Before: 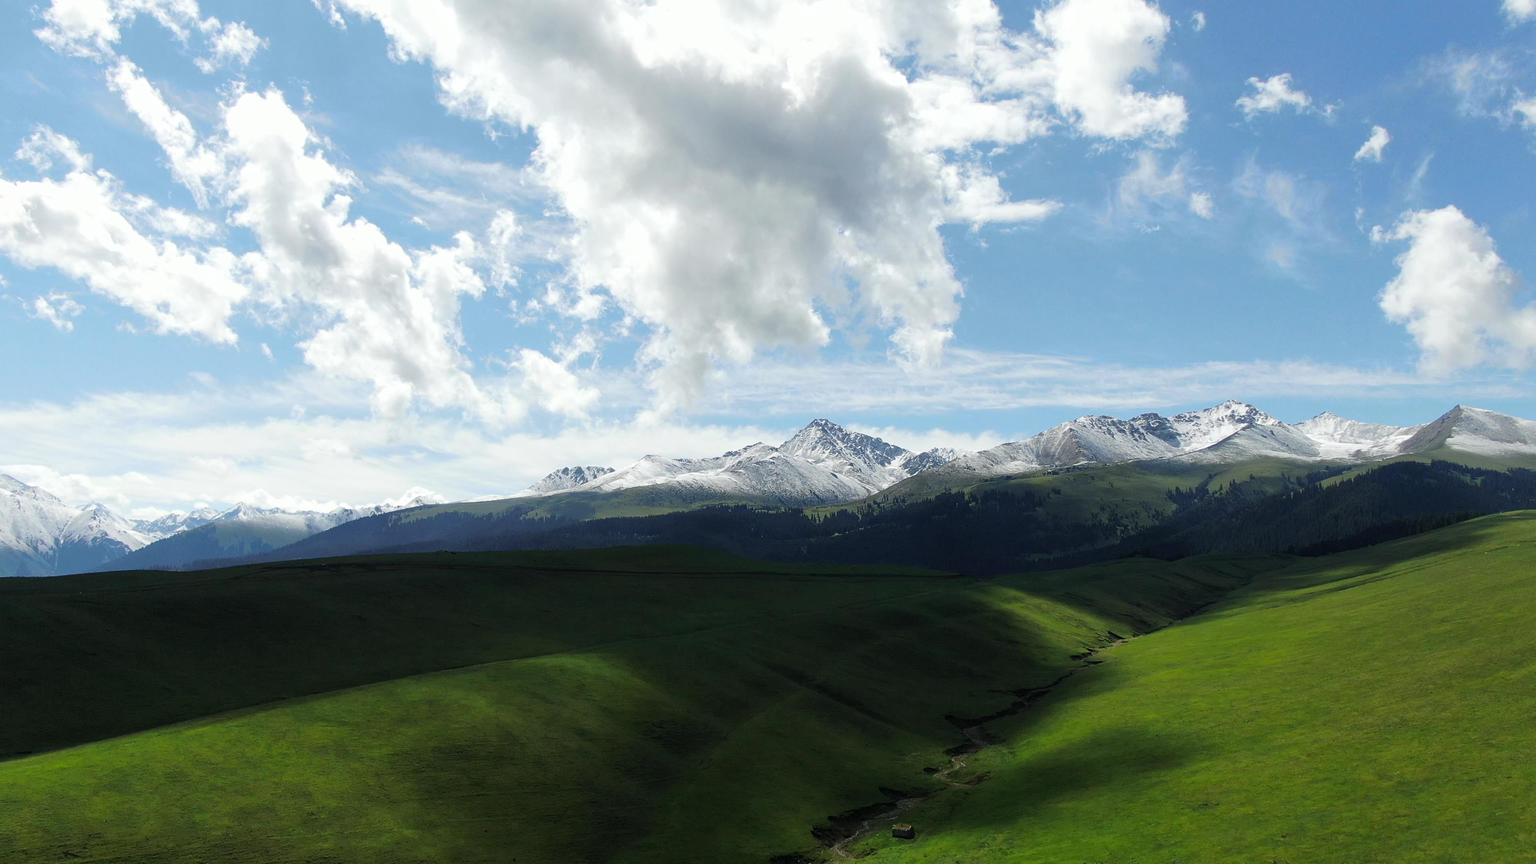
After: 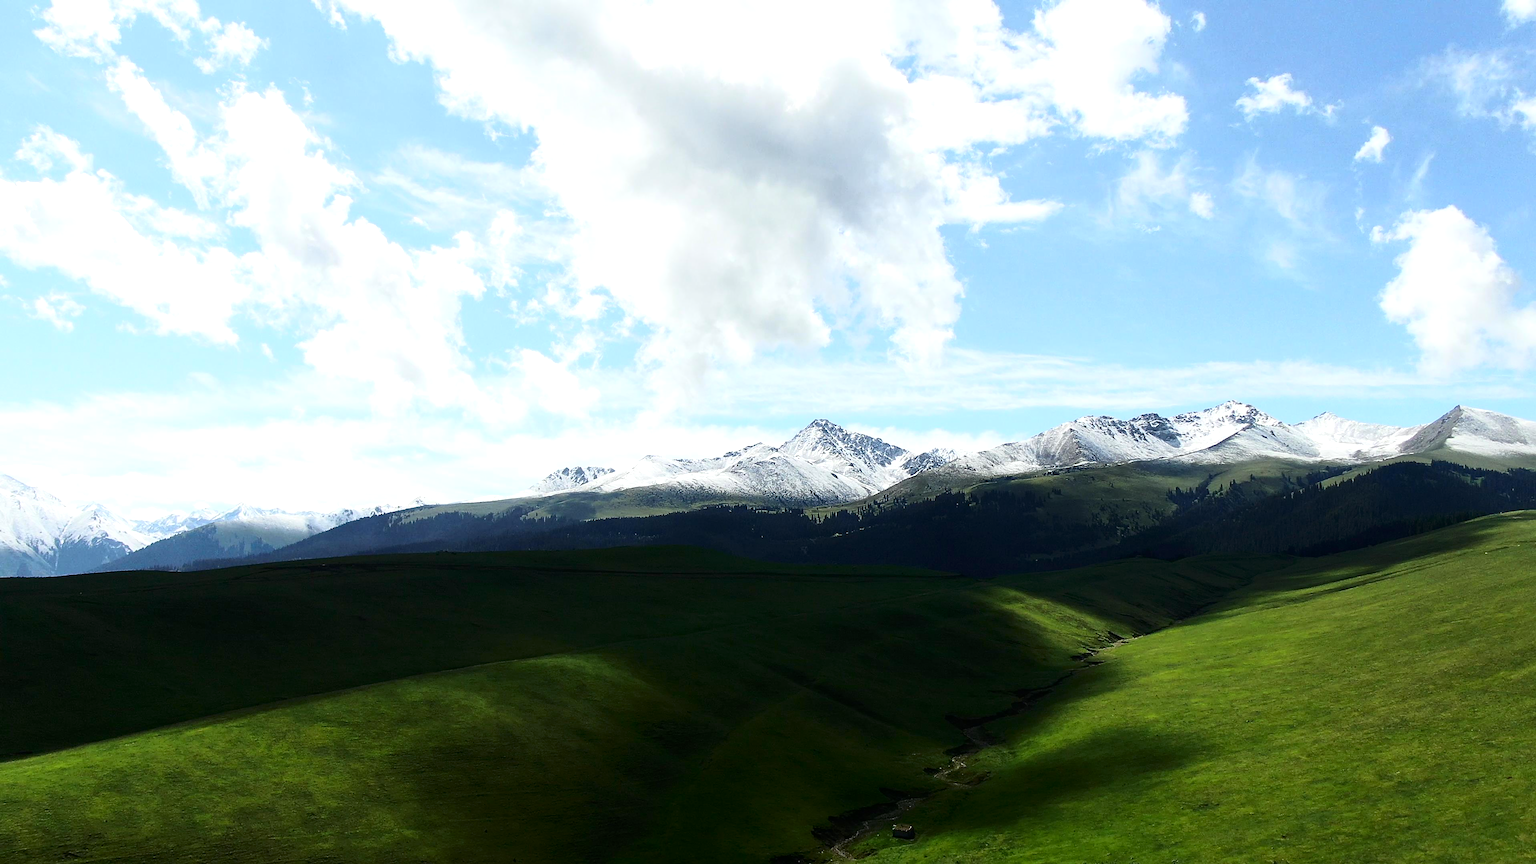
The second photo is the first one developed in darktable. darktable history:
contrast brightness saturation: contrast 0.276
sharpen: radius 1.904, amount 0.398, threshold 1.595
tone equalizer: -8 EV -0.406 EV, -7 EV -0.403 EV, -6 EV -0.34 EV, -5 EV -0.229 EV, -3 EV 0.236 EV, -2 EV 0.327 EV, -1 EV 0.397 EV, +0 EV 0.428 EV, smoothing diameter 24.85%, edges refinement/feathering 8.36, preserve details guided filter
